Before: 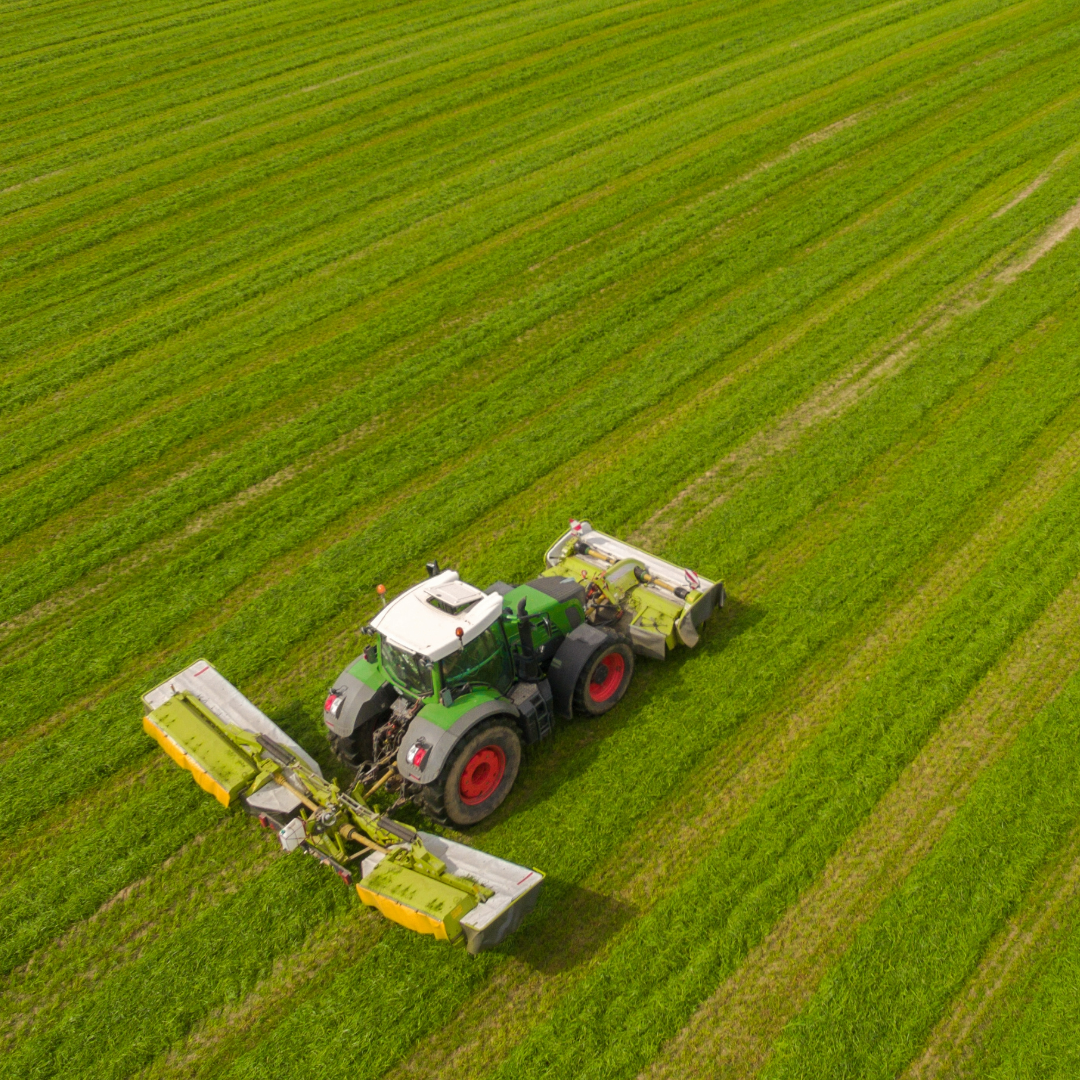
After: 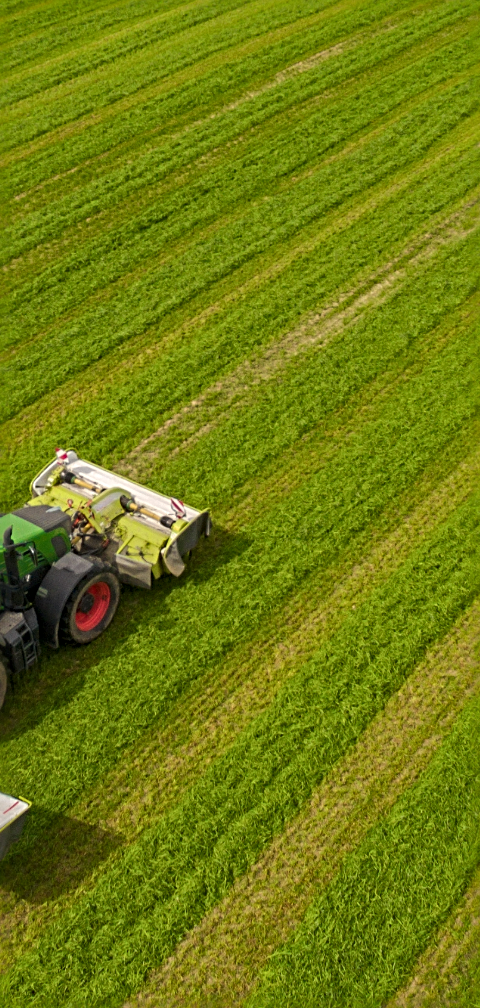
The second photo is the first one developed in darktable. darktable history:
crop: left 47.628%, top 6.643%, right 7.874%
local contrast: mode bilateral grid, contrast 20, coarseness 50, detail 130%, midtone range 0.2
sharpen: radius 4
